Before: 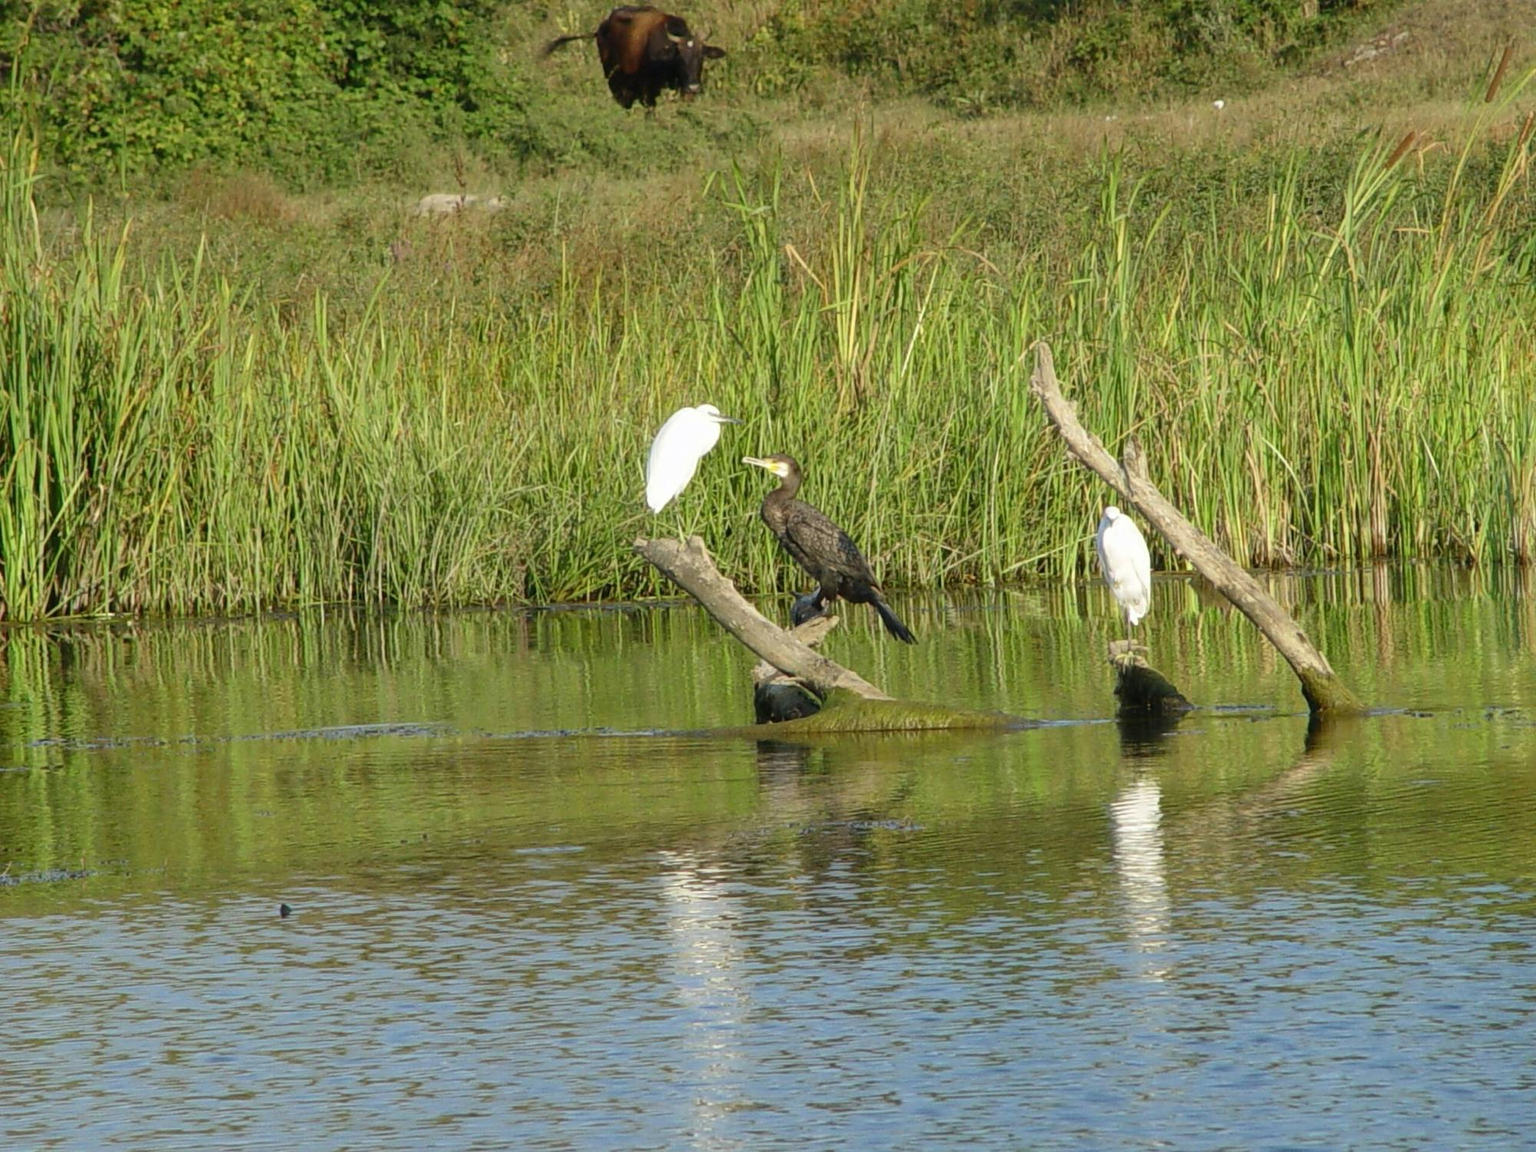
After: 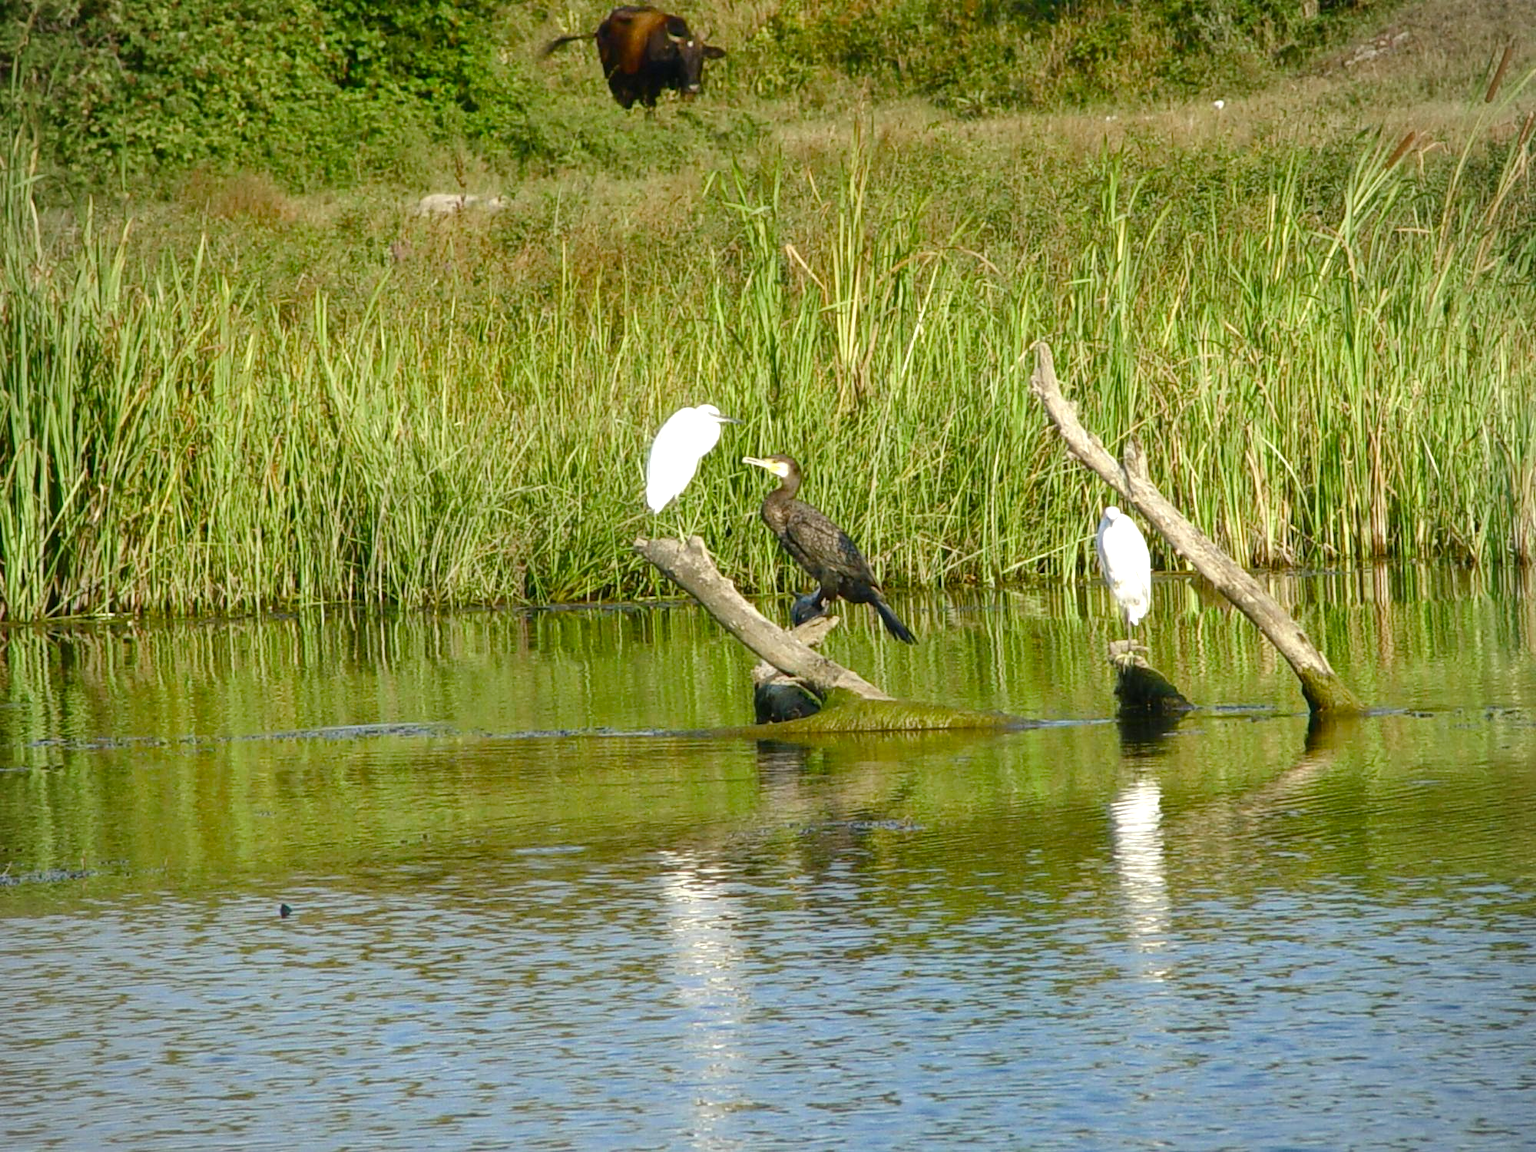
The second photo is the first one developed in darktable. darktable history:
tone equalizer: smoothing diameter 24.77%, edges refinement/feathering 8.91, preserve details guided filter
vignetting: fall-off radius 83.27%
color balance rgb: shadows lift › chroma 2.058%, shadows lift › hue 249.46°, linear chroma grading › global chroma 9.113%, perceptual saturation grading › global saturation 20%, perceptual saturation grading › highlights -50.206%, perceptual saturation grading › shadows 31.108%, perceptual brilliance grading › highlights 10.39%, perceptual brilliance grading › mid-tones 5.237%
